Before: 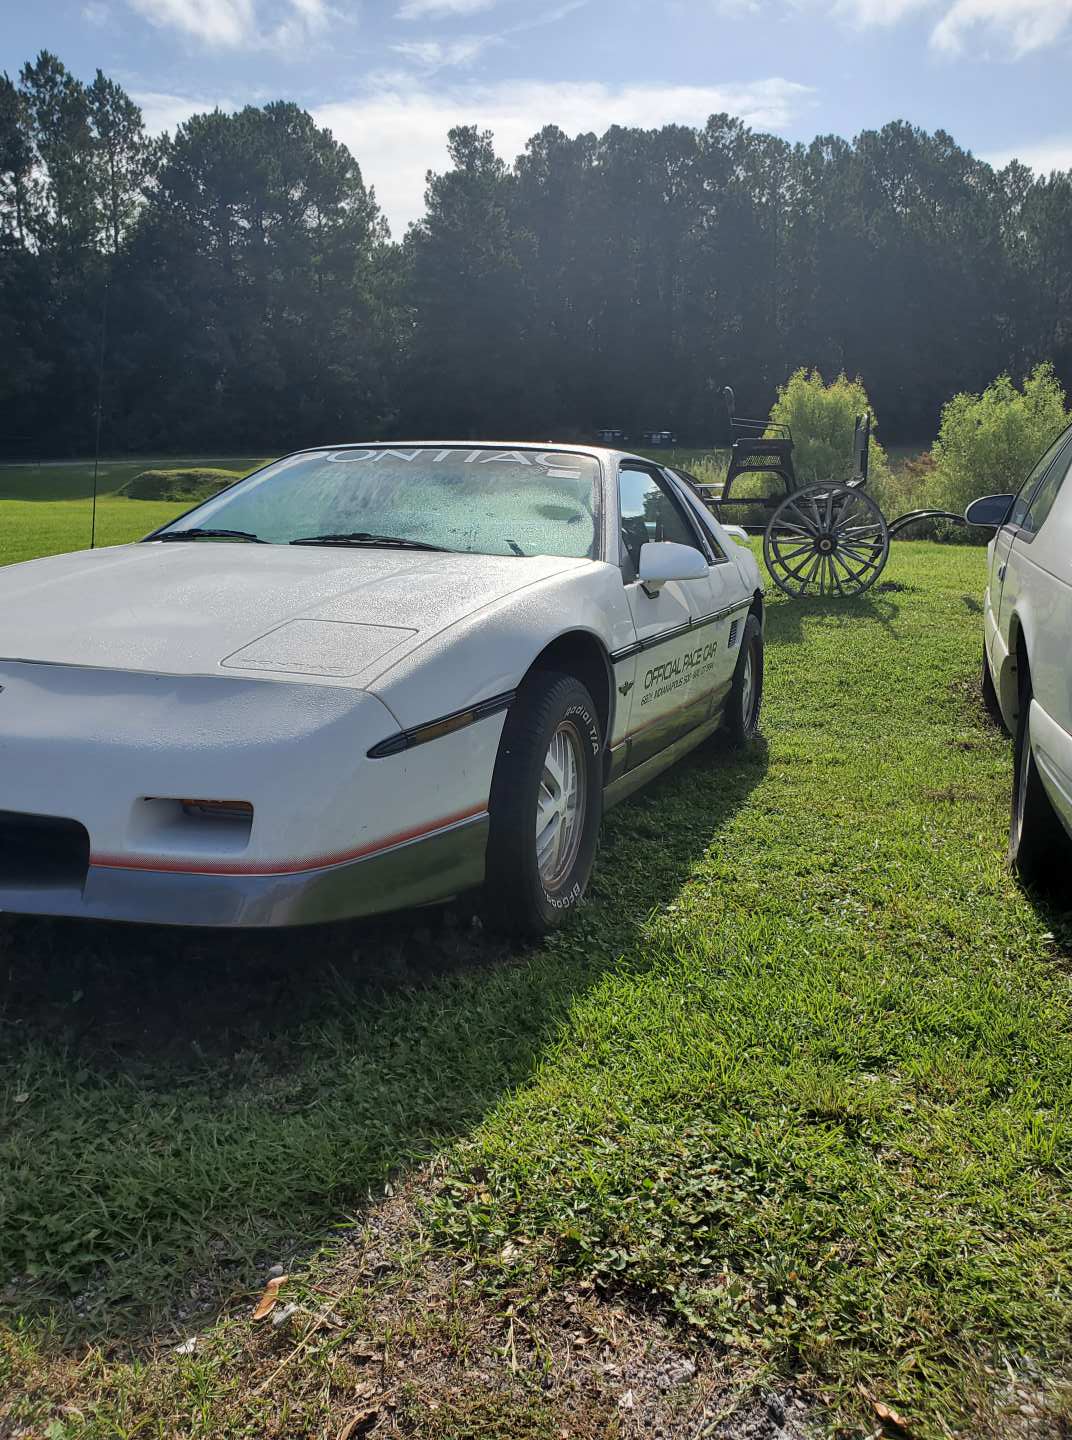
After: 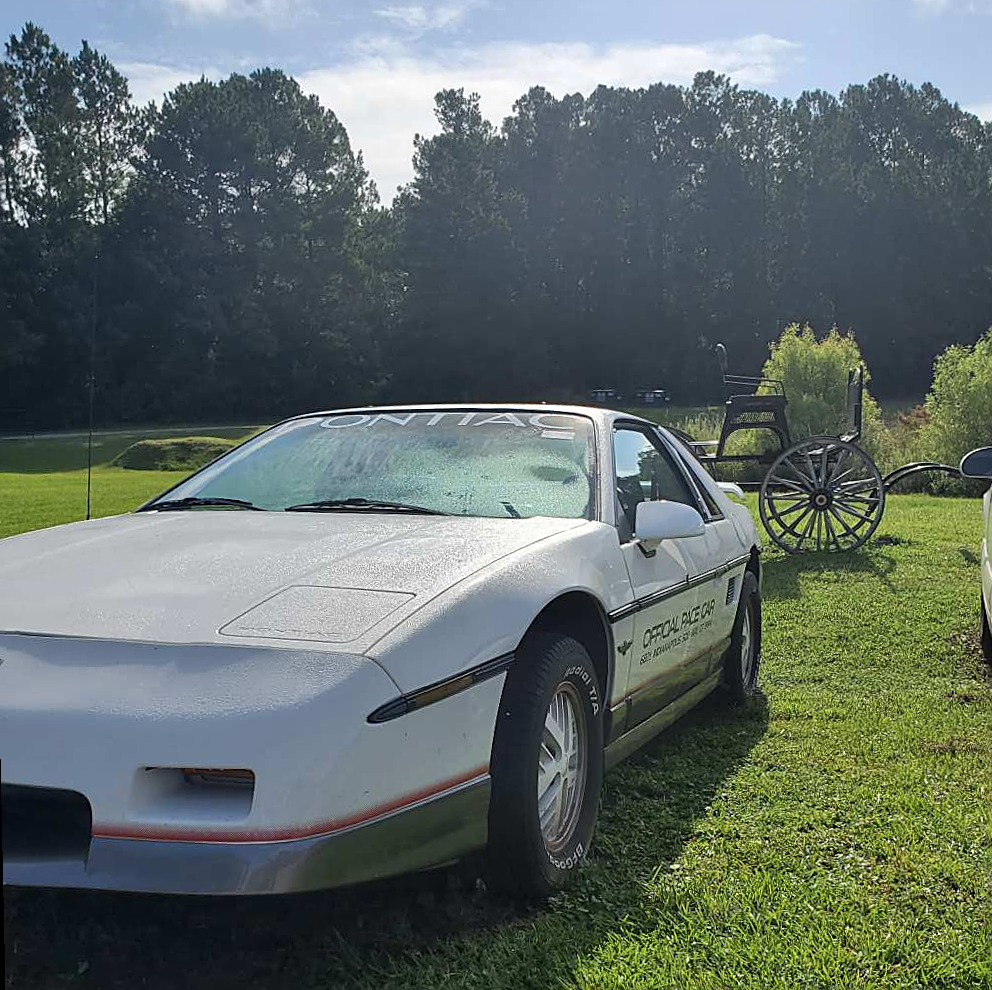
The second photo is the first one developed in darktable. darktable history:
crop: left 1.509%, top 3.452%, right 7.696%, bottom 28.452%
sharpen: on, module defaults
rotate and perspective: rotation -1.24°, automatic cropping off
